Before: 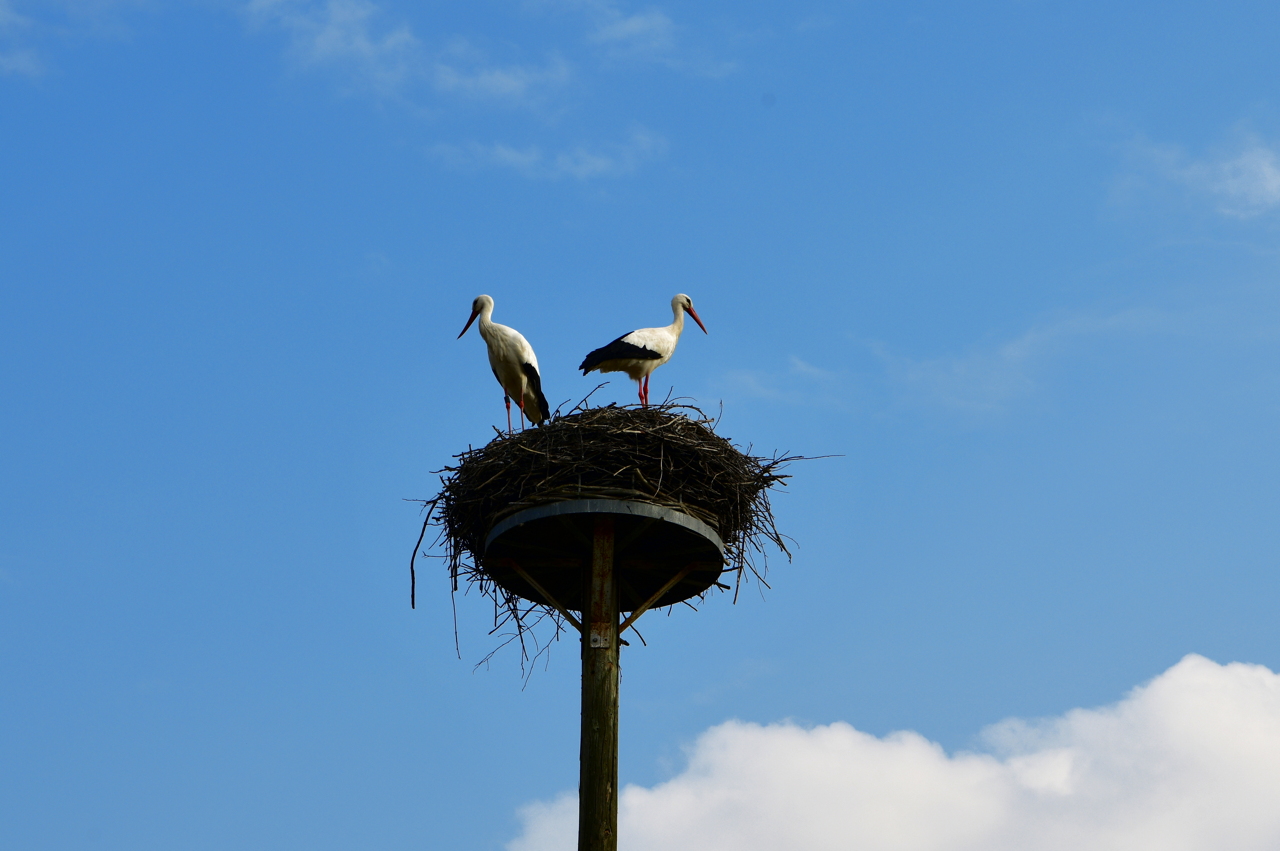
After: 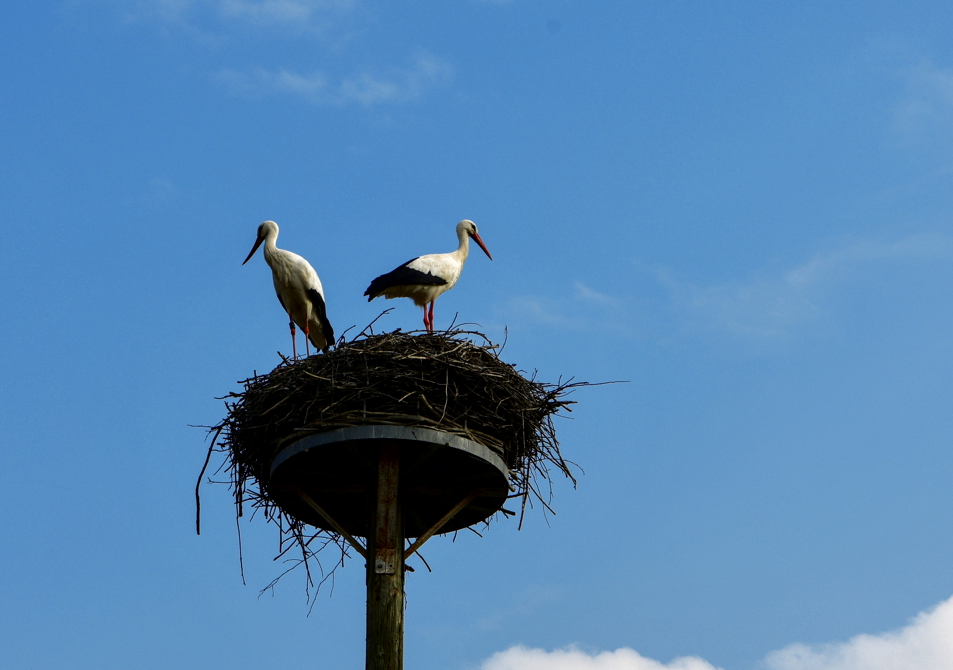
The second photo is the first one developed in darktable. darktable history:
local contrast: on, module defaults
crop: left 16.816%, top 8.803%, right 8.708%, bottom 12.414%
tone curve: curves: ch0 [(0, 0) (0.253, 0.237) (1, 1)]; ch1 [(0, 0) (0.401, 0.42) (0.442, 0.47) (0.491, 0.495) (0.511, 0.523) (0.557, 0.565) (0.66, 0.683) (1, 1)]; ch2 [(0, 0) (0.394, 0.413) (0.5, 0.5) (0.578, 0.568) (1, 1)], color space Lab, linked channels
